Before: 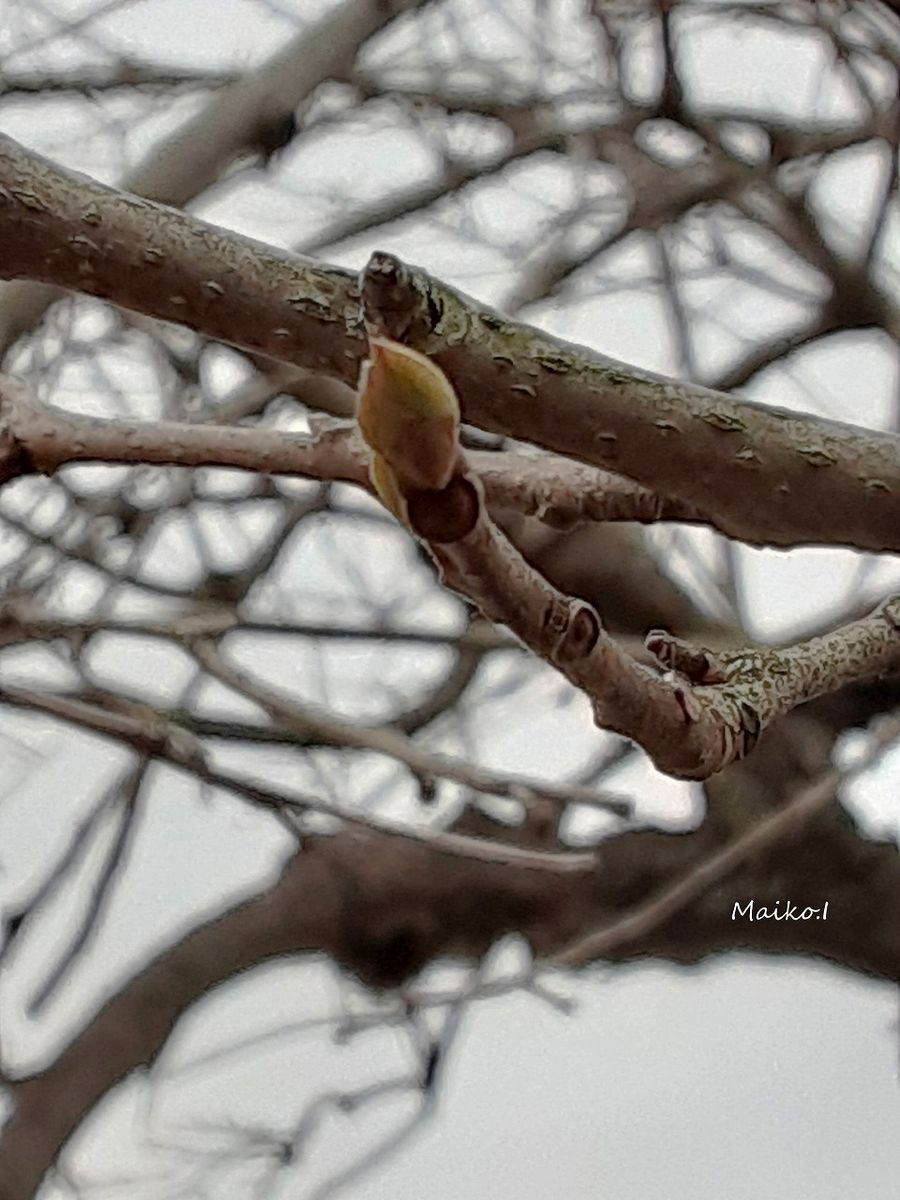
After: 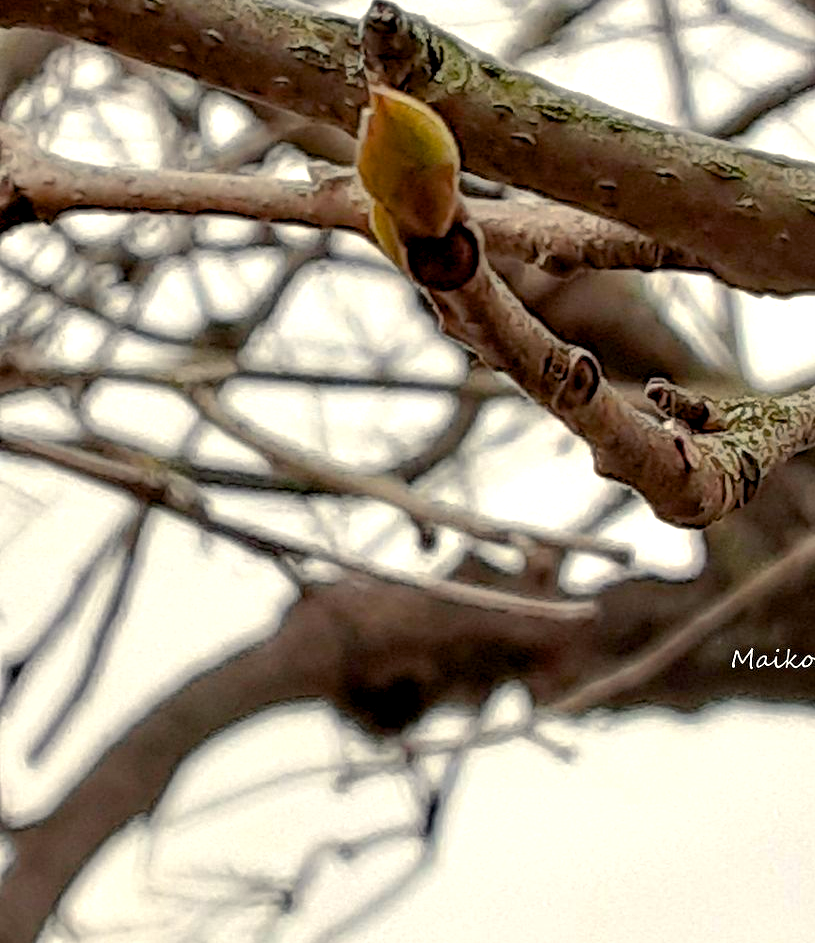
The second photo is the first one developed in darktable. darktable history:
color balance rgb: highlights gain › chroma 3.041%, highlights gain › hue 78.2°, global offset › luminance -0.485%, linear chroma grading › global chroma 0.332%, perceptual saturation grading › global saturation 29.82%, perceptual brilliance grading › global brilliance 18.293%
crop: top 21.062%, right 9.396%, bottom 0.344%
